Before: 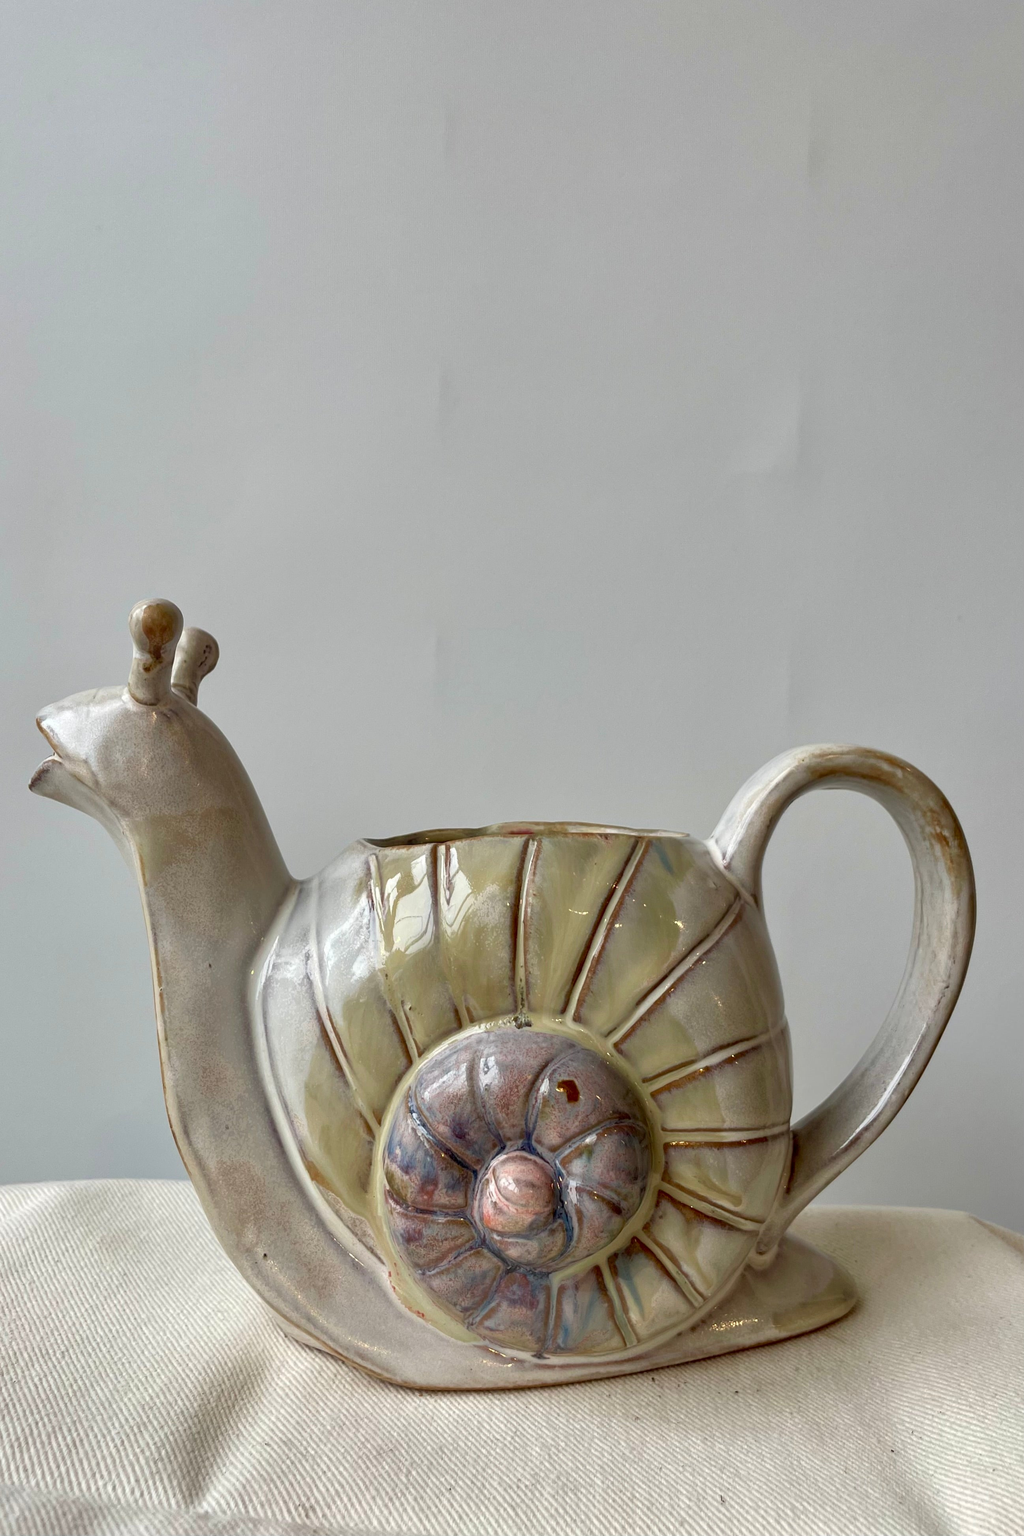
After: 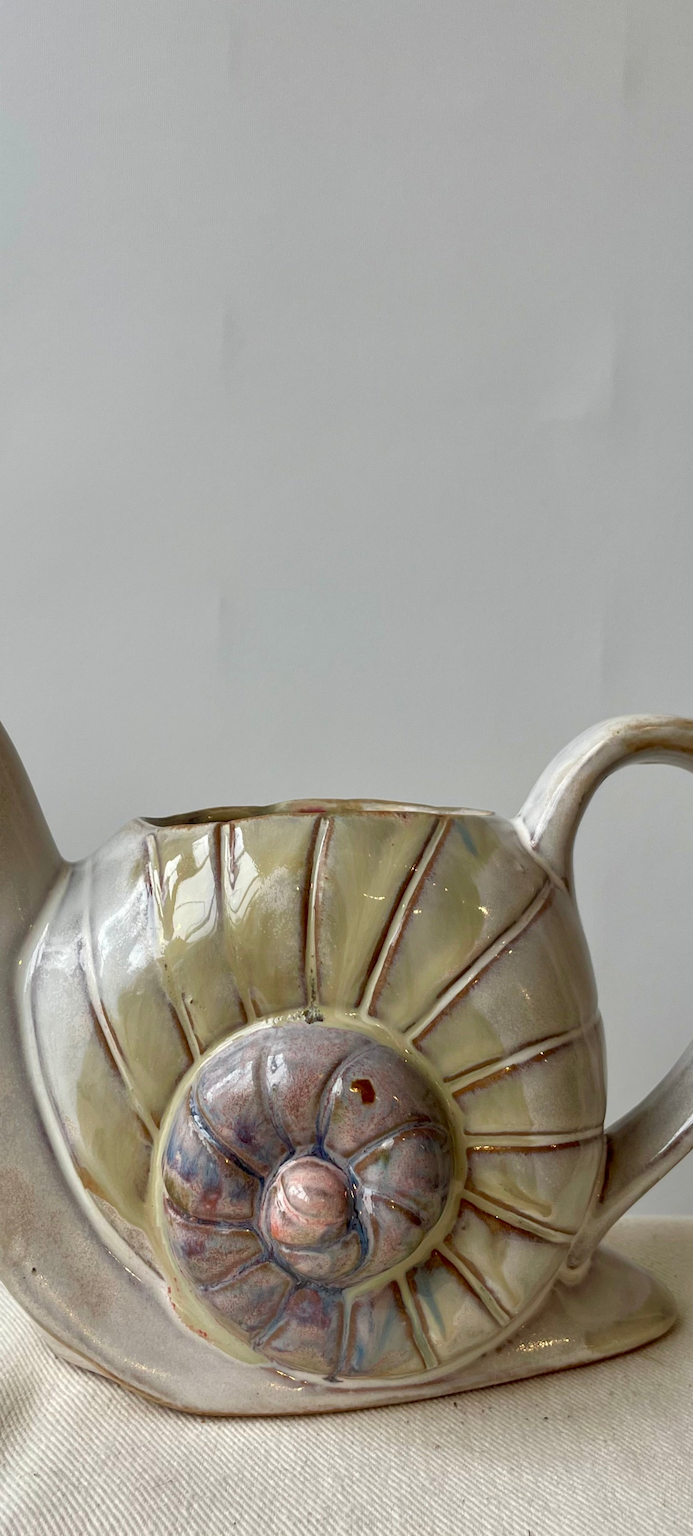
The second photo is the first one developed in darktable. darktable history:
crop and rotate: left 22.868%, top 5.619%, right 14.734%, bottom 2.267%
